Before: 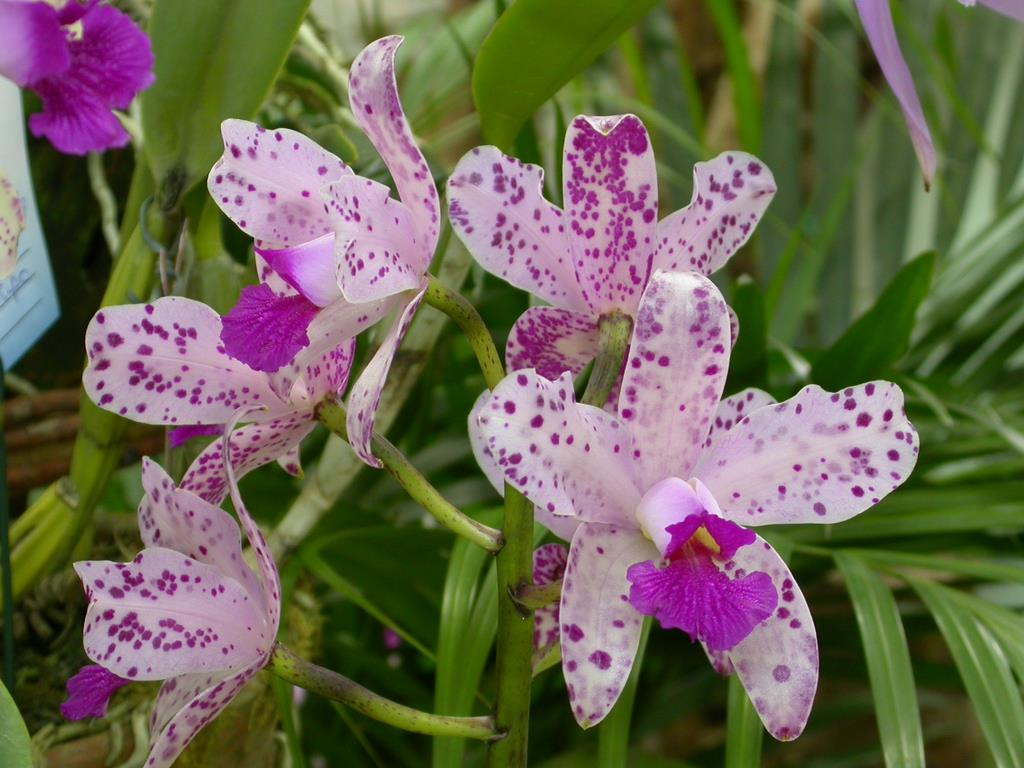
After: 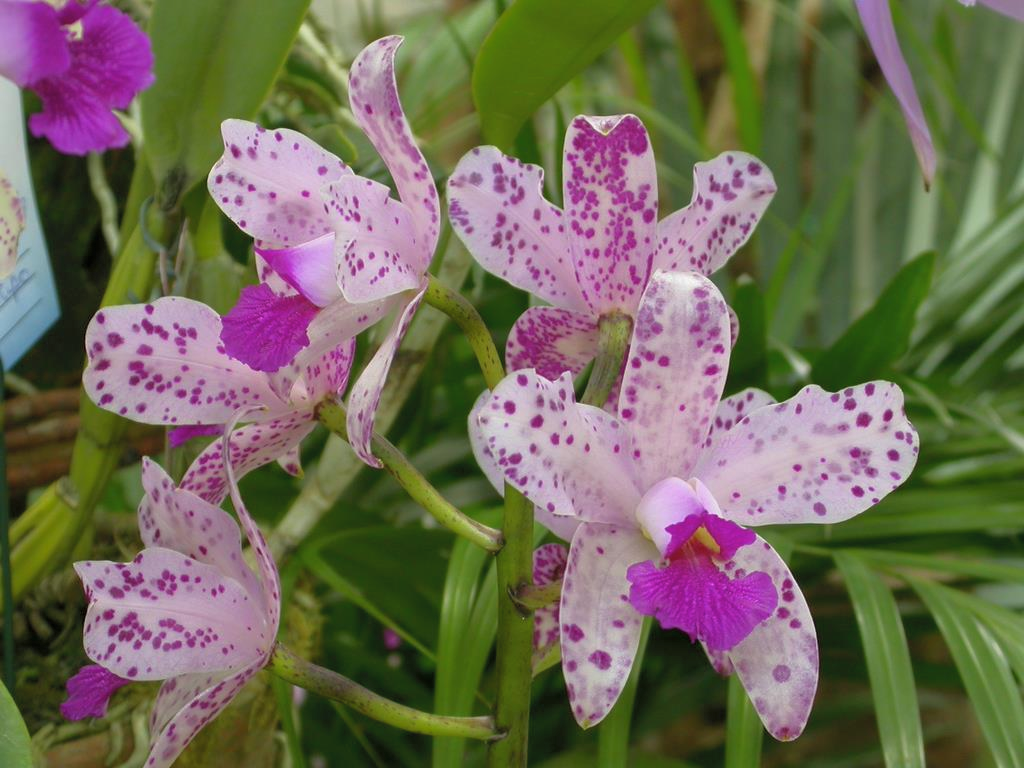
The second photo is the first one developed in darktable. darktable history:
tone curve: curves: ch0 [(0, 0) (0.003, 0.005) (0.011, 0.016) (0.025, 0.036) (0.044, 0.071) (0.069, 0.112) (0.1, 0.149) (0.136, 0.187) (0.177, 0.228) (0.224, 0.272) (0.277, 0.32) (0.335, 0.374) (0.399, 0.429) (0.468, 0.479) (0.543, 0.538) (0.623, 0.609) (0.709, 0.697) (0.801, 0.789) (0.898, 0.876) (1, 1)], color space Lab, independent channels, preserve colors none
